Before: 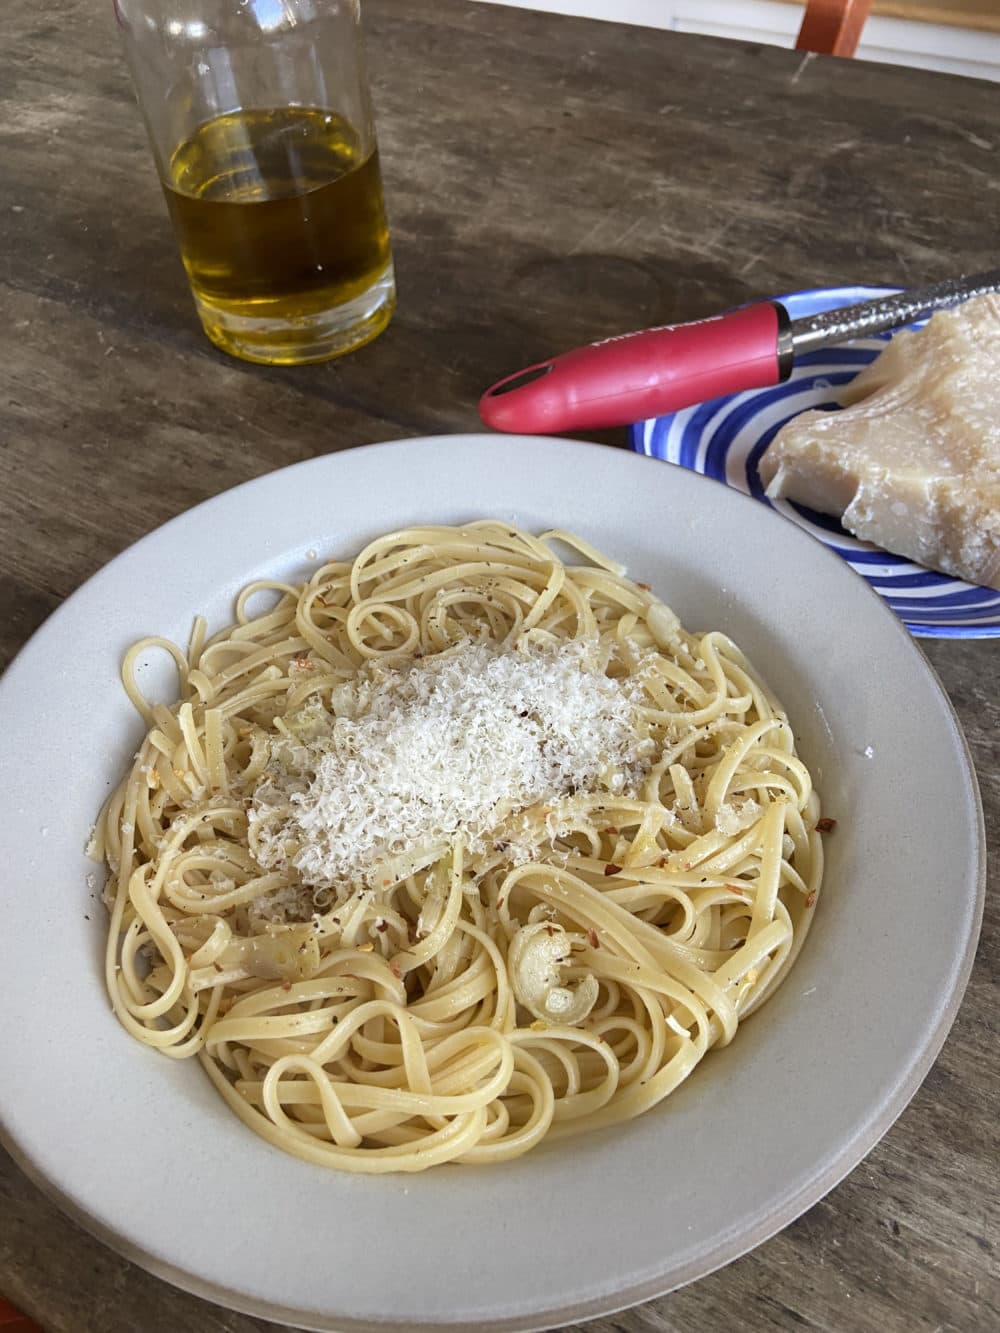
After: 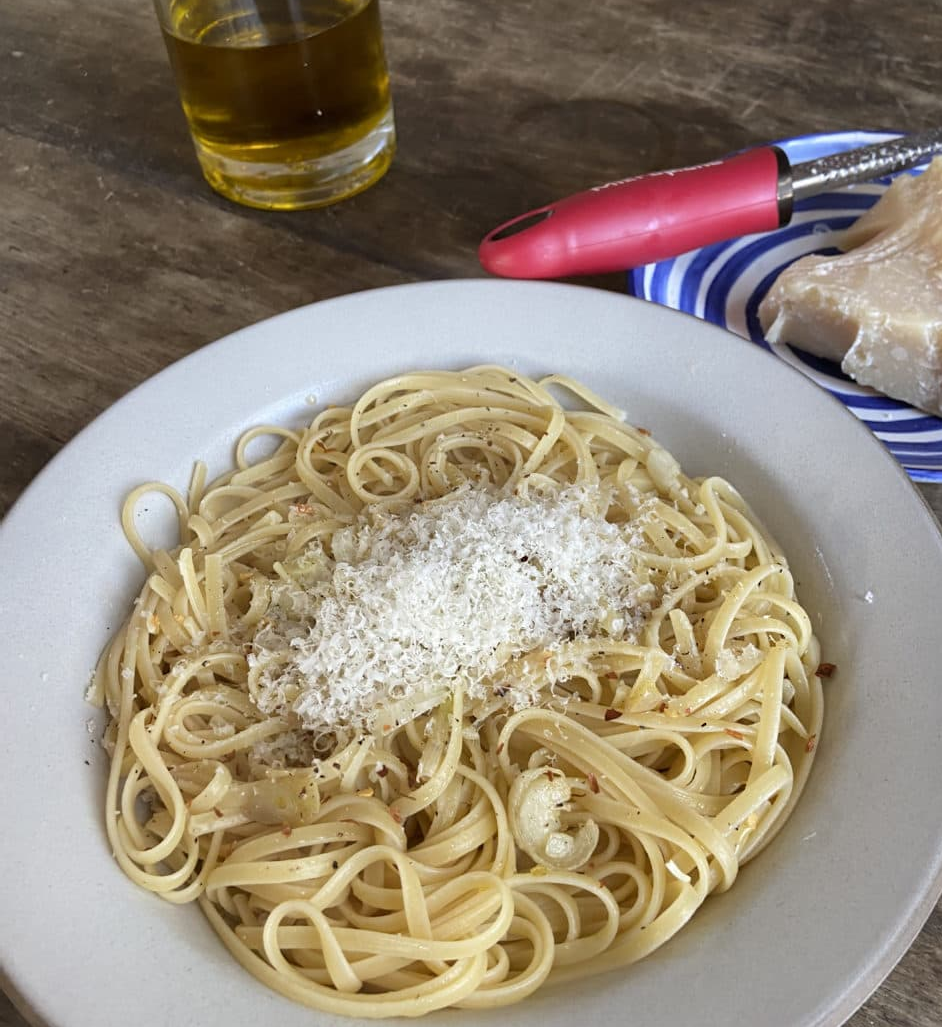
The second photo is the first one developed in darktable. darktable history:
crop and rotate: angle 0.03°, top 11.643%, right 5.651%, bottom 11.189%
sharpen: radius 2.883, amount 0.868, threshold 47.523
